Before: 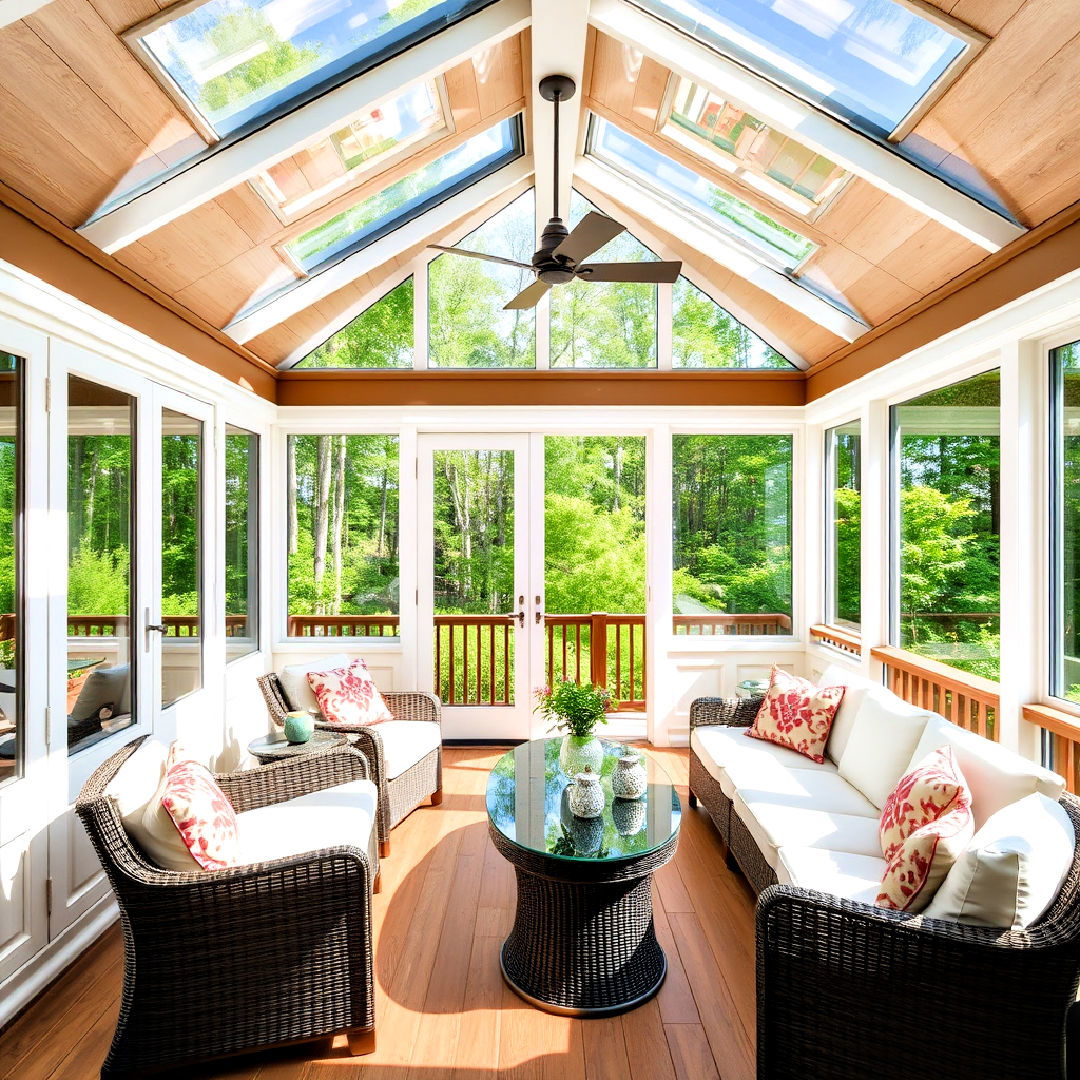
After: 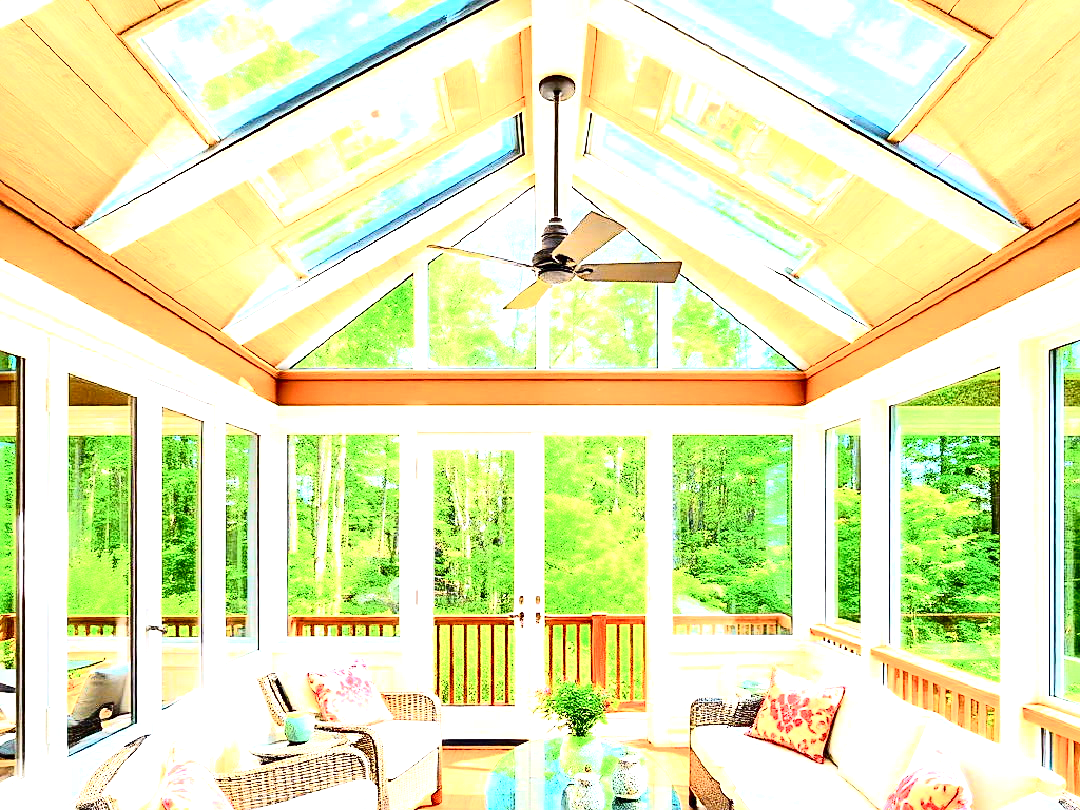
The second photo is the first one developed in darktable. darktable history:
crop: bottom 24.988%
sharpen: on, module defaults
exposure: black level correction 0, exposure 1.55 EV, compensate exposure bias true, compensate highlight preservation false
tone curve: curves: ch0 [(0, 0) (0.187, 0.12) (0.392, 0.438) (0.704, 0.86) (0.858, 0.938) (1, 0.981)]; ch1 [(0, 0) (0.402, 0.36) (0.476, 0.456) (0.498, 0.501) (0.518, 0.521) (0.58, 0.598) (0.619, 0.663) (0.692, 0.744) (1, 1)]; ch2 [(0, 0) (0.427, 0.417) (0.483, 0.481) (0.503, 0.503) (0.526, 0.53) (0.563, 0.585) (0.626, 0.703) (0.699, 0.753) (0.997, 0.858)], color space Lab, independent channels
